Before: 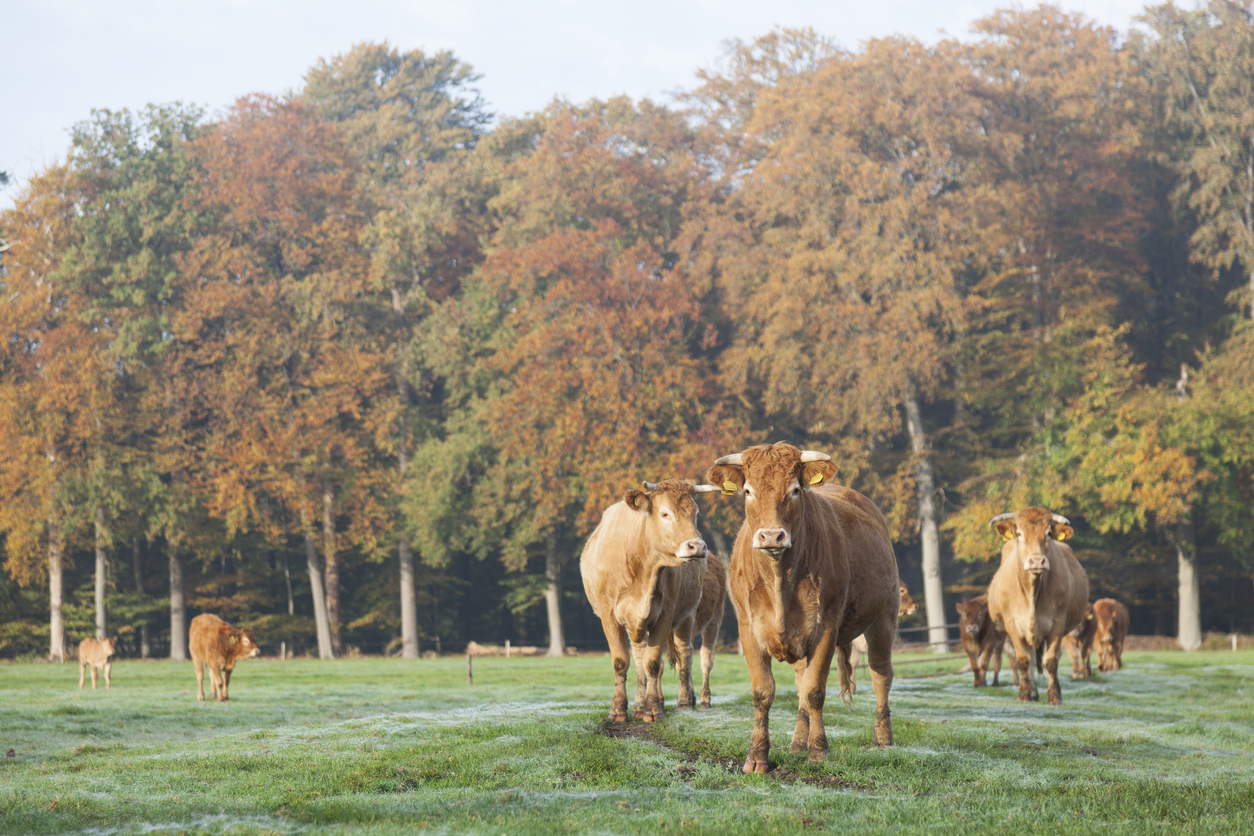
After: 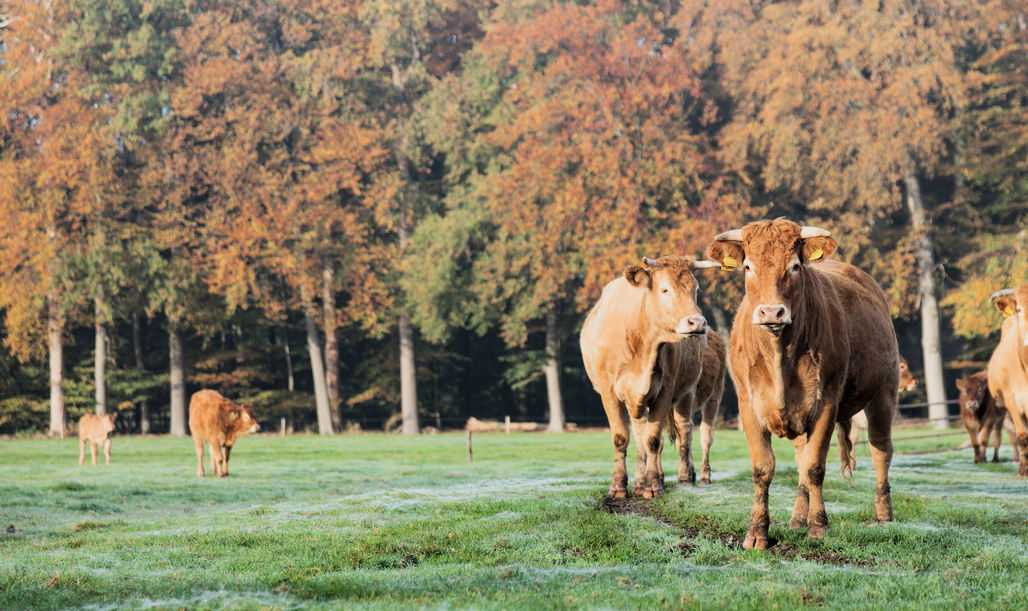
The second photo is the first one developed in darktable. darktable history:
crop: top 26.853%, right 18.007%
filmic rgb: black relative exposure -5.12 EV, white relative exposure 3.55 EV, hardness 3.17, contrast 1.401, highlights saturation mix -29.43%
